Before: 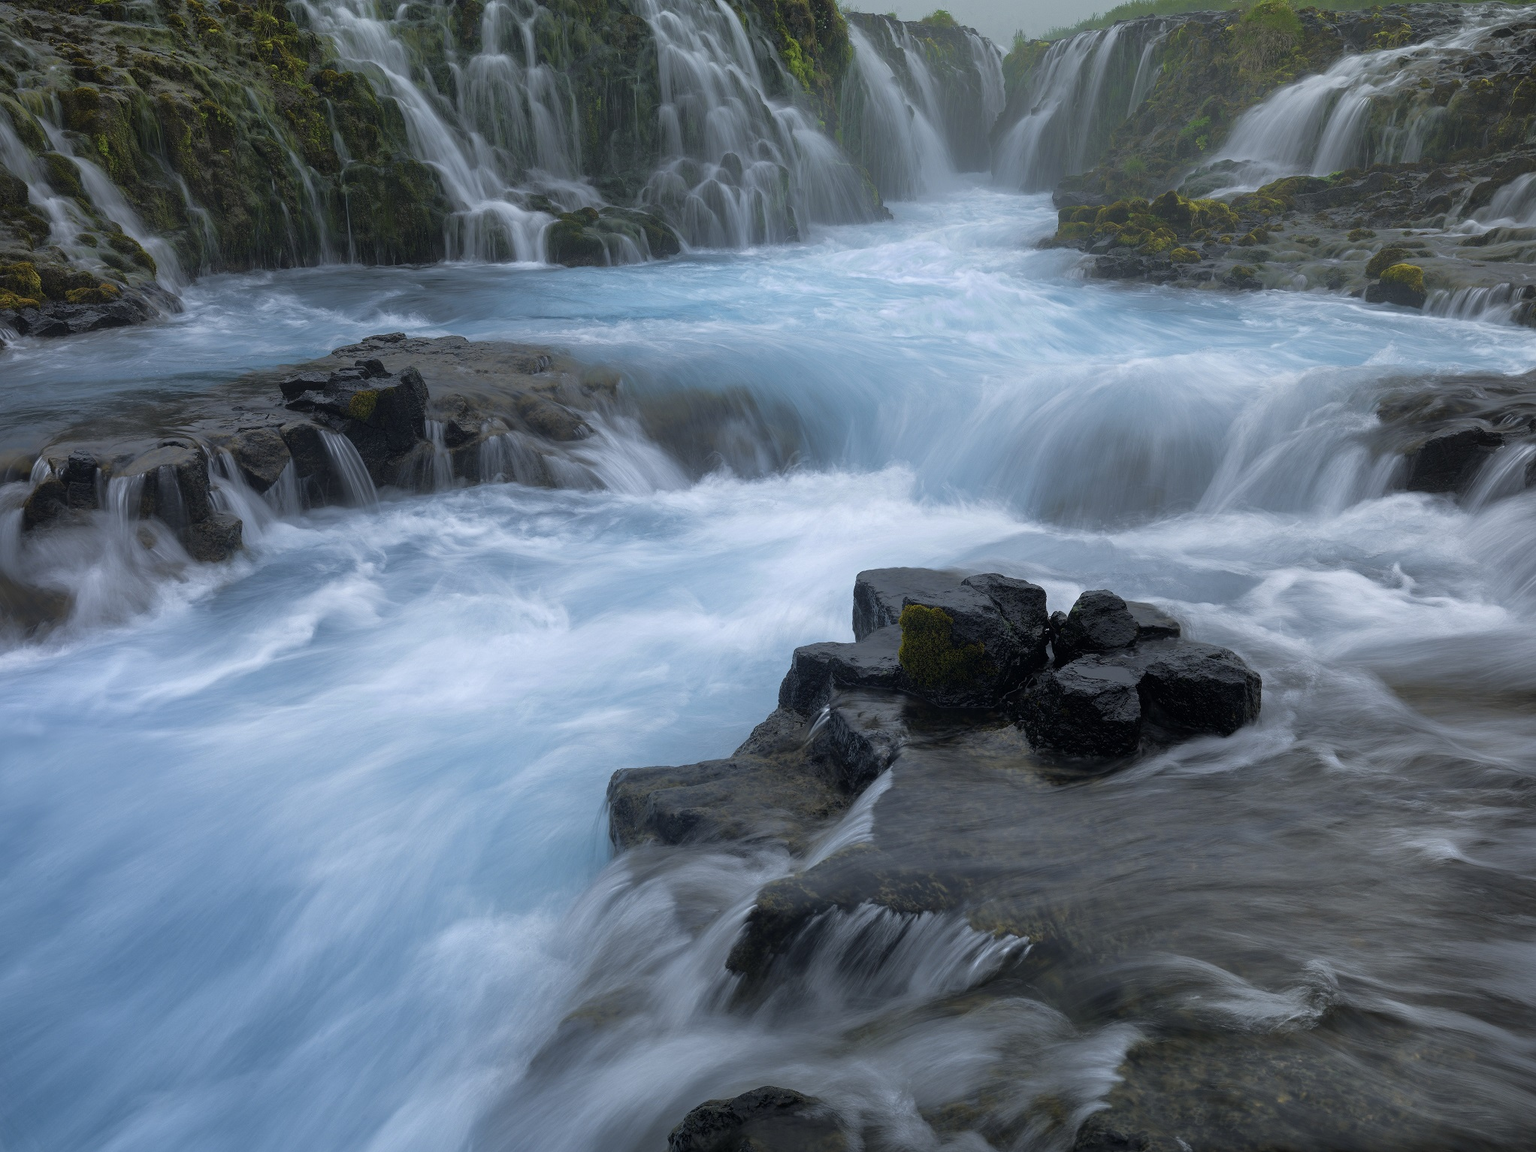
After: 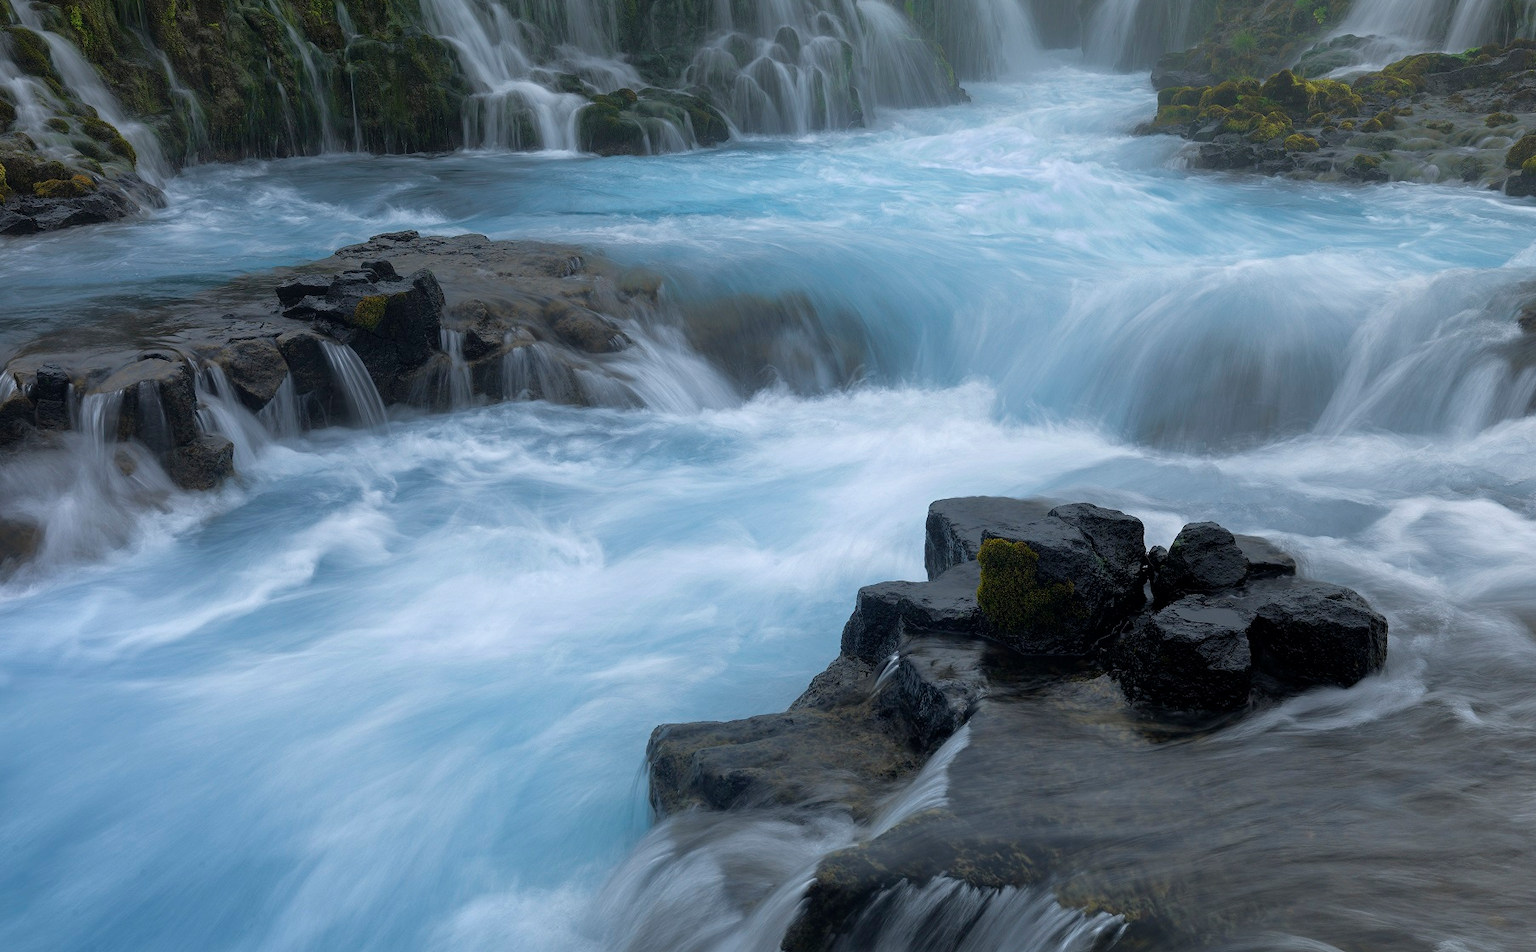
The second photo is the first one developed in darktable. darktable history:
crop and rotate: left 2.384%, top 11.224%, right 9.268%, bottom 15.756%
